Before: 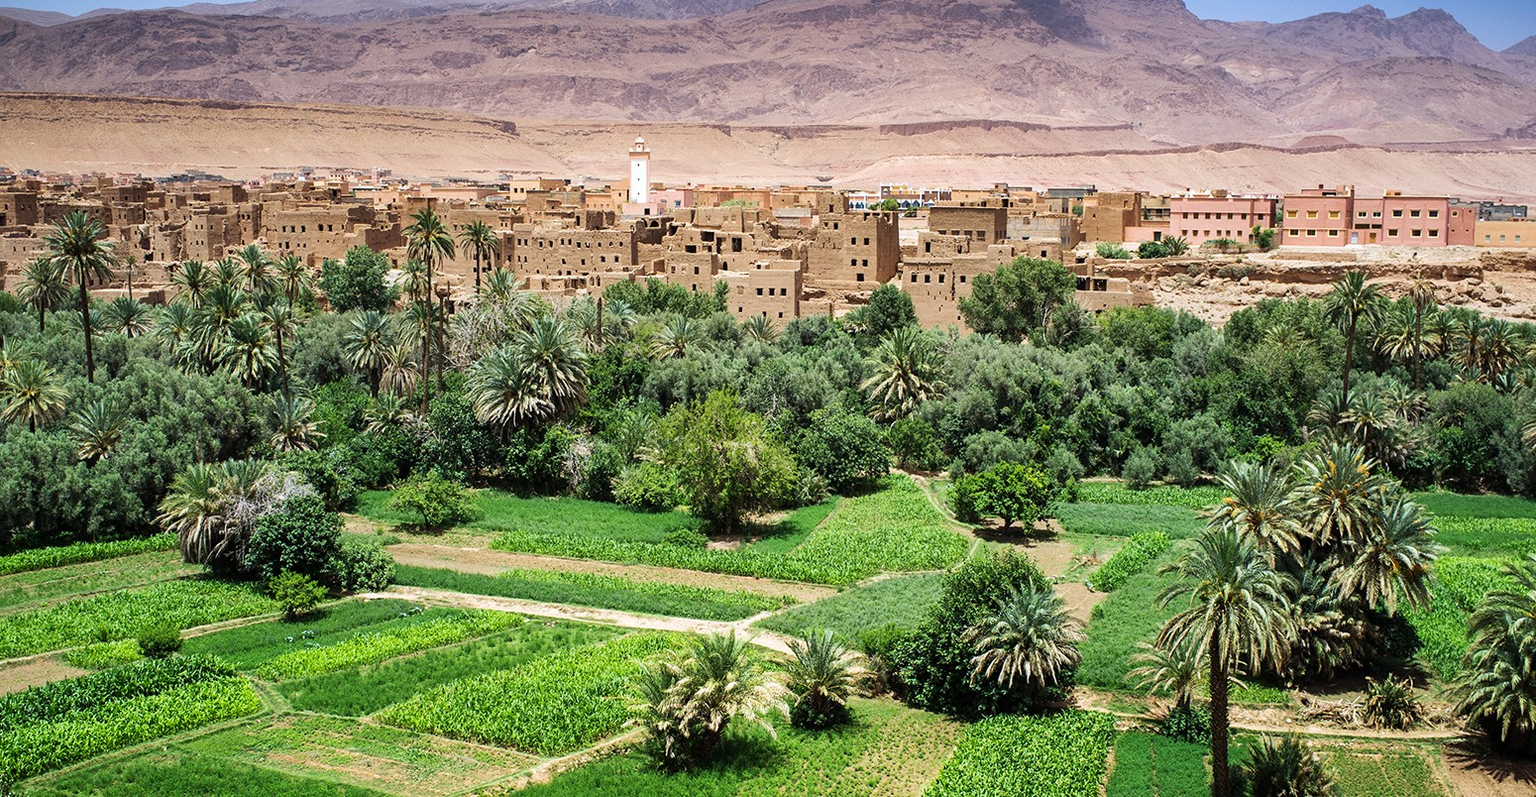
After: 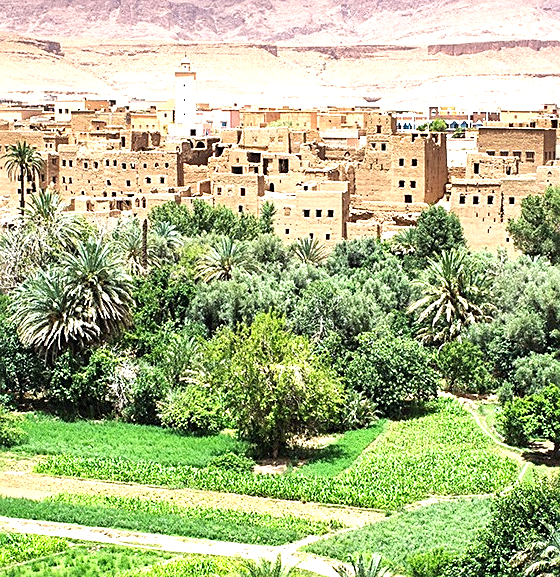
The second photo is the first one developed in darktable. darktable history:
crop and rotate: left 29.702%, top 10.22%, right 34.139%, bottom 17.973%
sharpen: on, module defaults
exposure: black level correction 0, exposure 1 EV, compensate highlight preservation false
